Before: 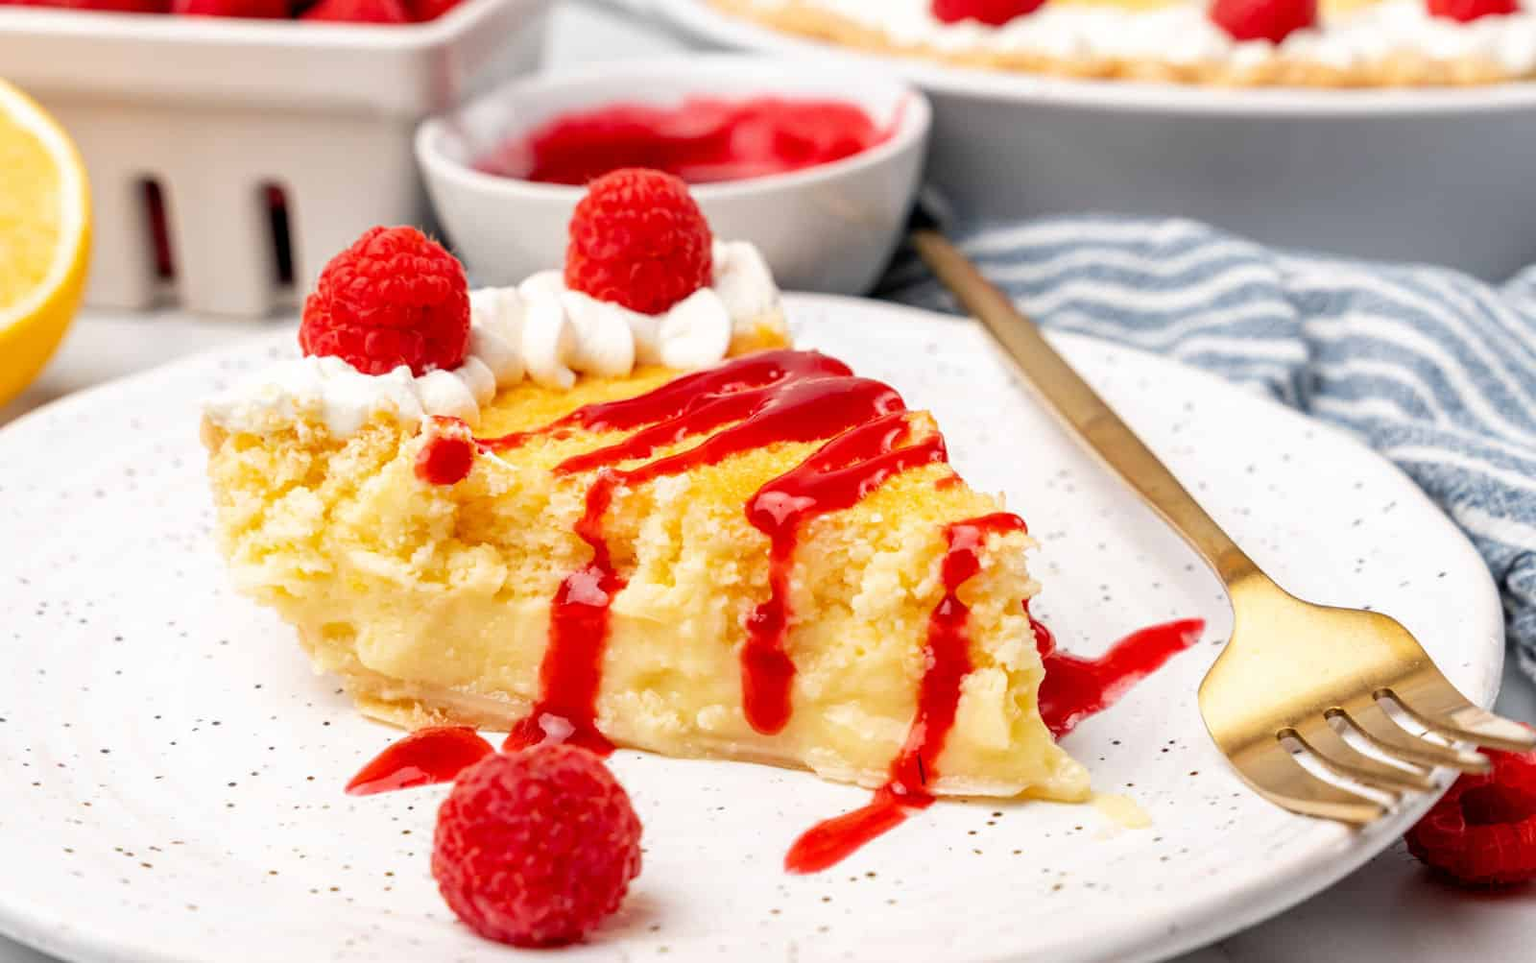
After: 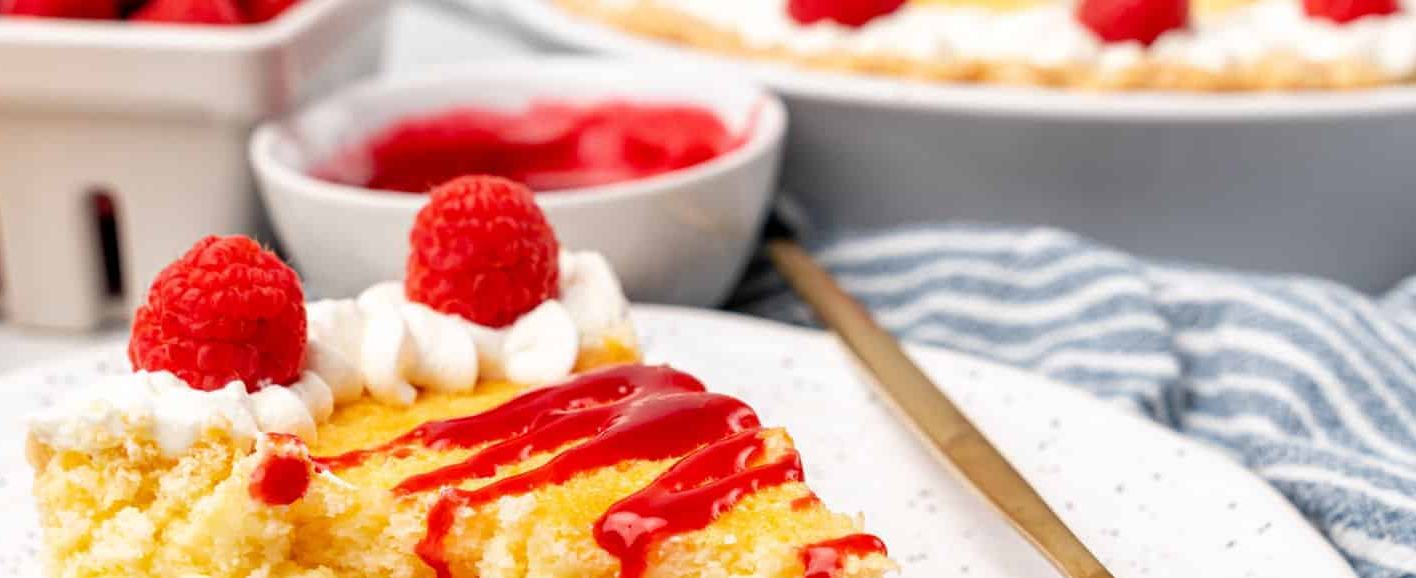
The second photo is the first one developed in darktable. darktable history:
crop and rotate: left 11.473%, bottom 42.297%
